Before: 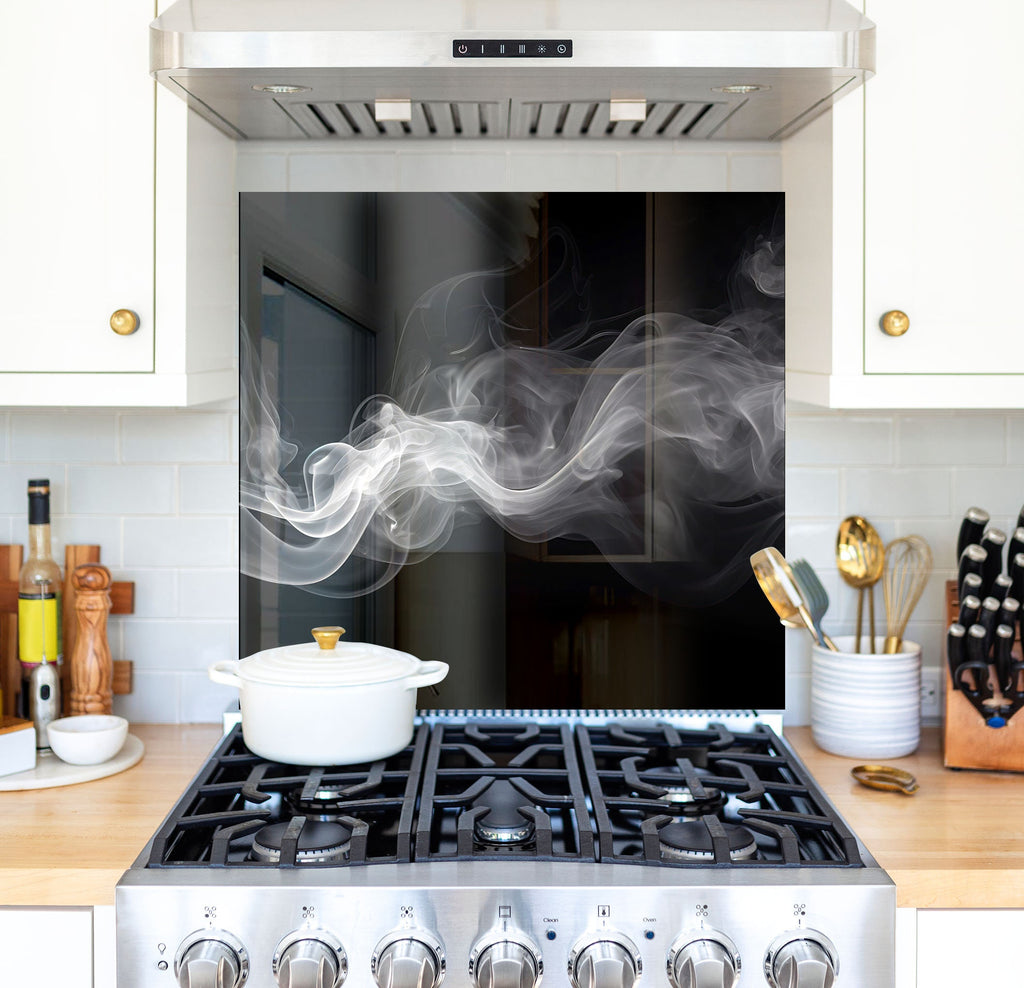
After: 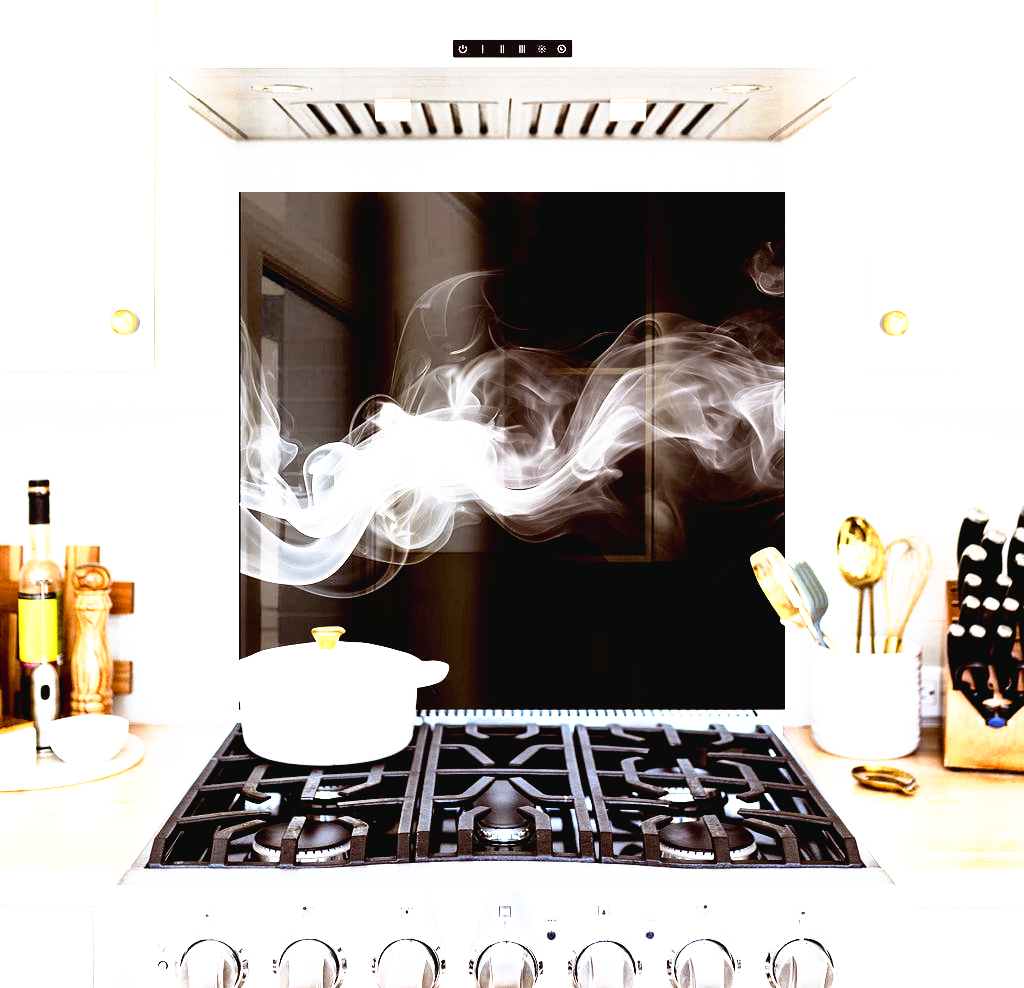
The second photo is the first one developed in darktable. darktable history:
exposure: exposure -0.157 EV, compensate highlight preservation false
tone equalizer: -8 EV -1.08 EV, -7 EV -1.01 EV, -6 EV -0.867 EV, -5 EV -0.578 EV, -3 EV 0.578 EV, -2 EV 0.867 EV, -1 EV 1.01 EV, +0 EV 1.08 EV, edges refinement/feathering 500, mask exposure compensation -1.57 EV, preserve details no
color balance: lift [1, 1.011, 0.999, 0.989], gamma [1.109, 1.045, 1.039, 0.955], gain [0.917, 0.936, 0.952, 1.064], contrast 2.32%, contrast fulcrum 19%, output saturation 101%
filmic rgb: black relative exposure -5 EV, hardness 2.88, contrast 1.2
tone curve: curves: ch0 [(0, 0) (0.003, 0.028) (0.011, 0.028) (0.025, 0.026) (0.044, 0.036) (0.069, 0.06) (0.1, 0.101) (0.136, 0.15) (0.177, 0.203) (0.224, 0.271) (0.277, 0.345) (0.335, 0.422) (0.399, 0.515) (0.468, 0.611) (0.543, 0.716) (0.623, 0.826) (0.709, 0.942) (0.801, 0.992) (0.898, 1) (1, 1)], preserve colors none
